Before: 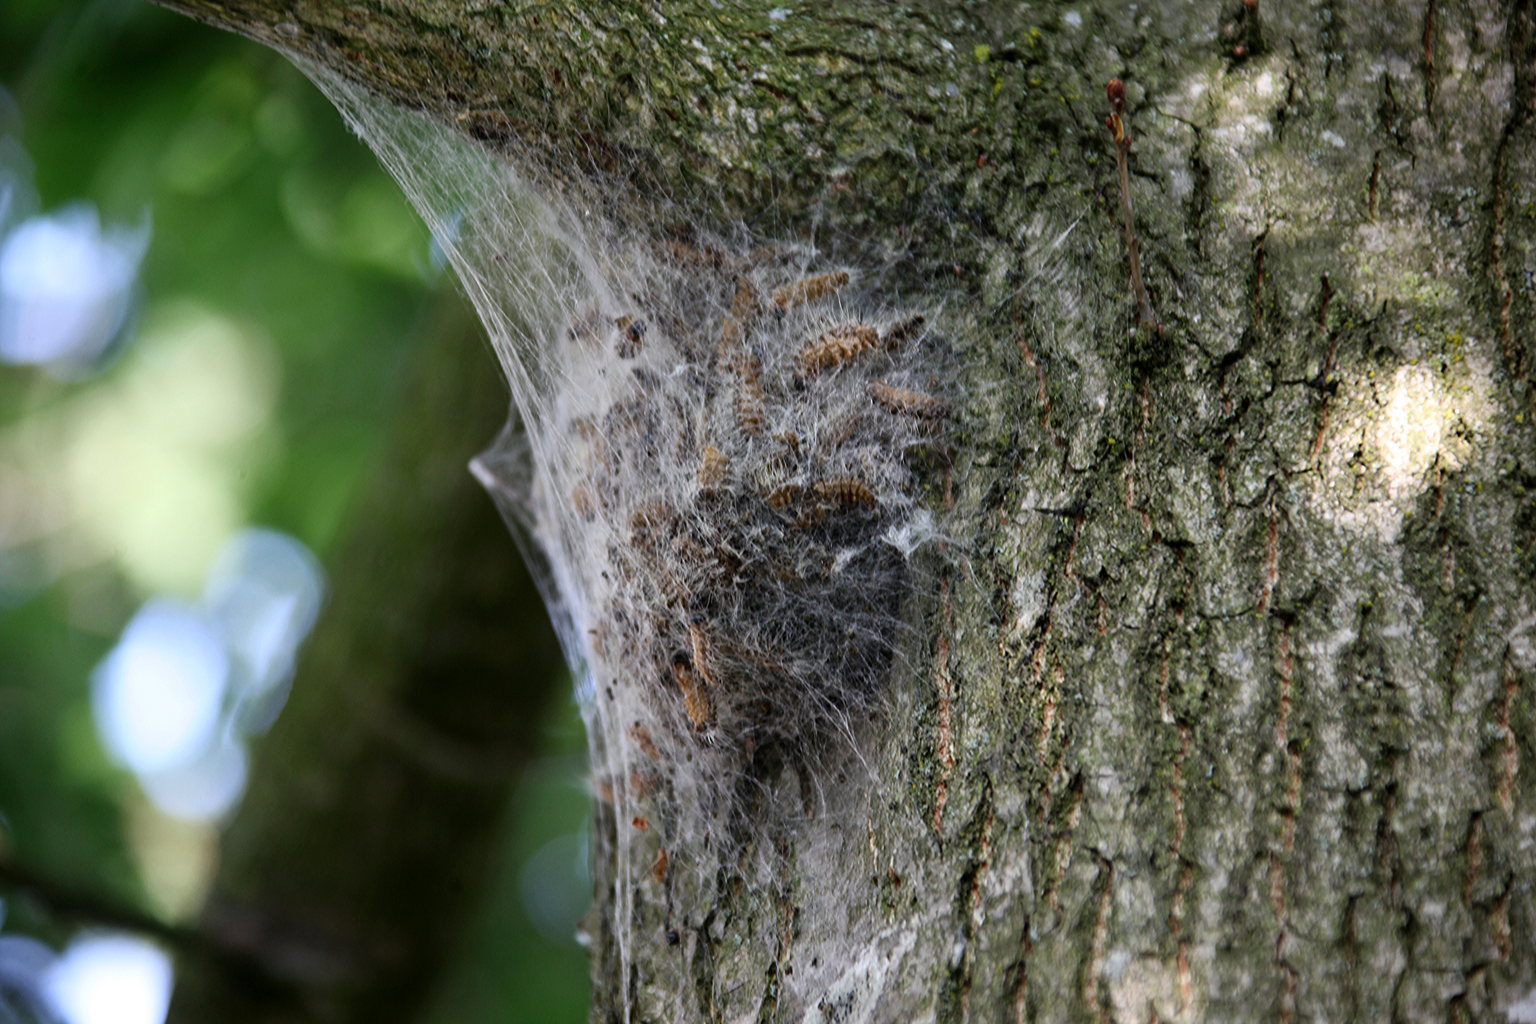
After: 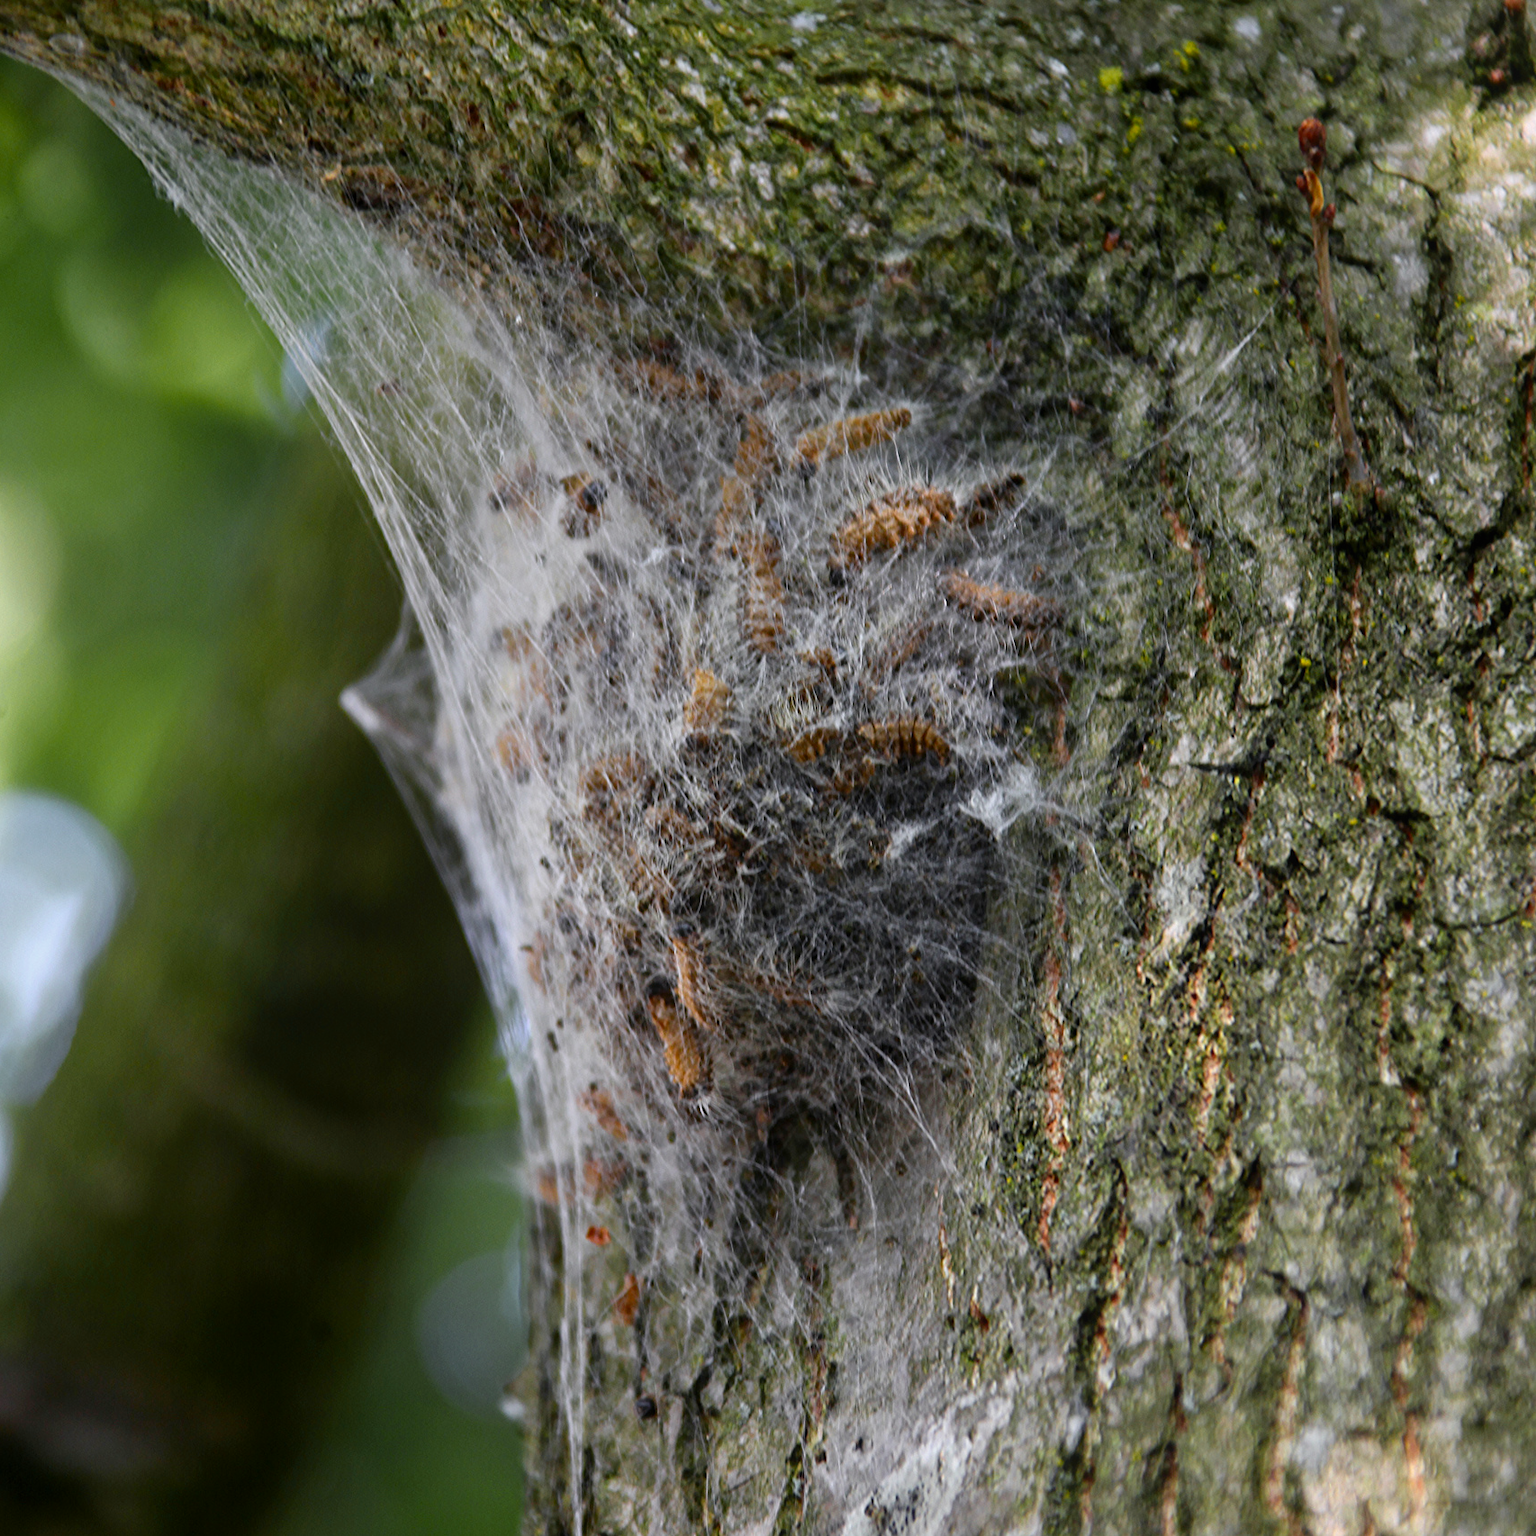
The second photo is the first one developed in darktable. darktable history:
crop and rotate: left 15.754%, right 17.579%
bloom: size 40%
color zones: curves: ch0 [(0, 0.511) (0.143, 0.531) (0.286, 0.56) (0.429, 0.5) (0.571, 0.5) (0.714, 0.5) (0.857, 0.5) (1, 0.5)]; ch1 [(0, 0.525) (0.143, 0.705) (0.286, 0.715) (0.429, 0.35) (0.571, 0.35) (0.714, 0.35) (0.857, 0.4) (1, 0.4)]; ch2 [(0, 0.572) (0.143, 0.512) (0.286, 0.473) (0.429, 0.45) (0.571, 0.5) (0.714, 0.5) (0.857, 0.518) (1, 0.518)]
